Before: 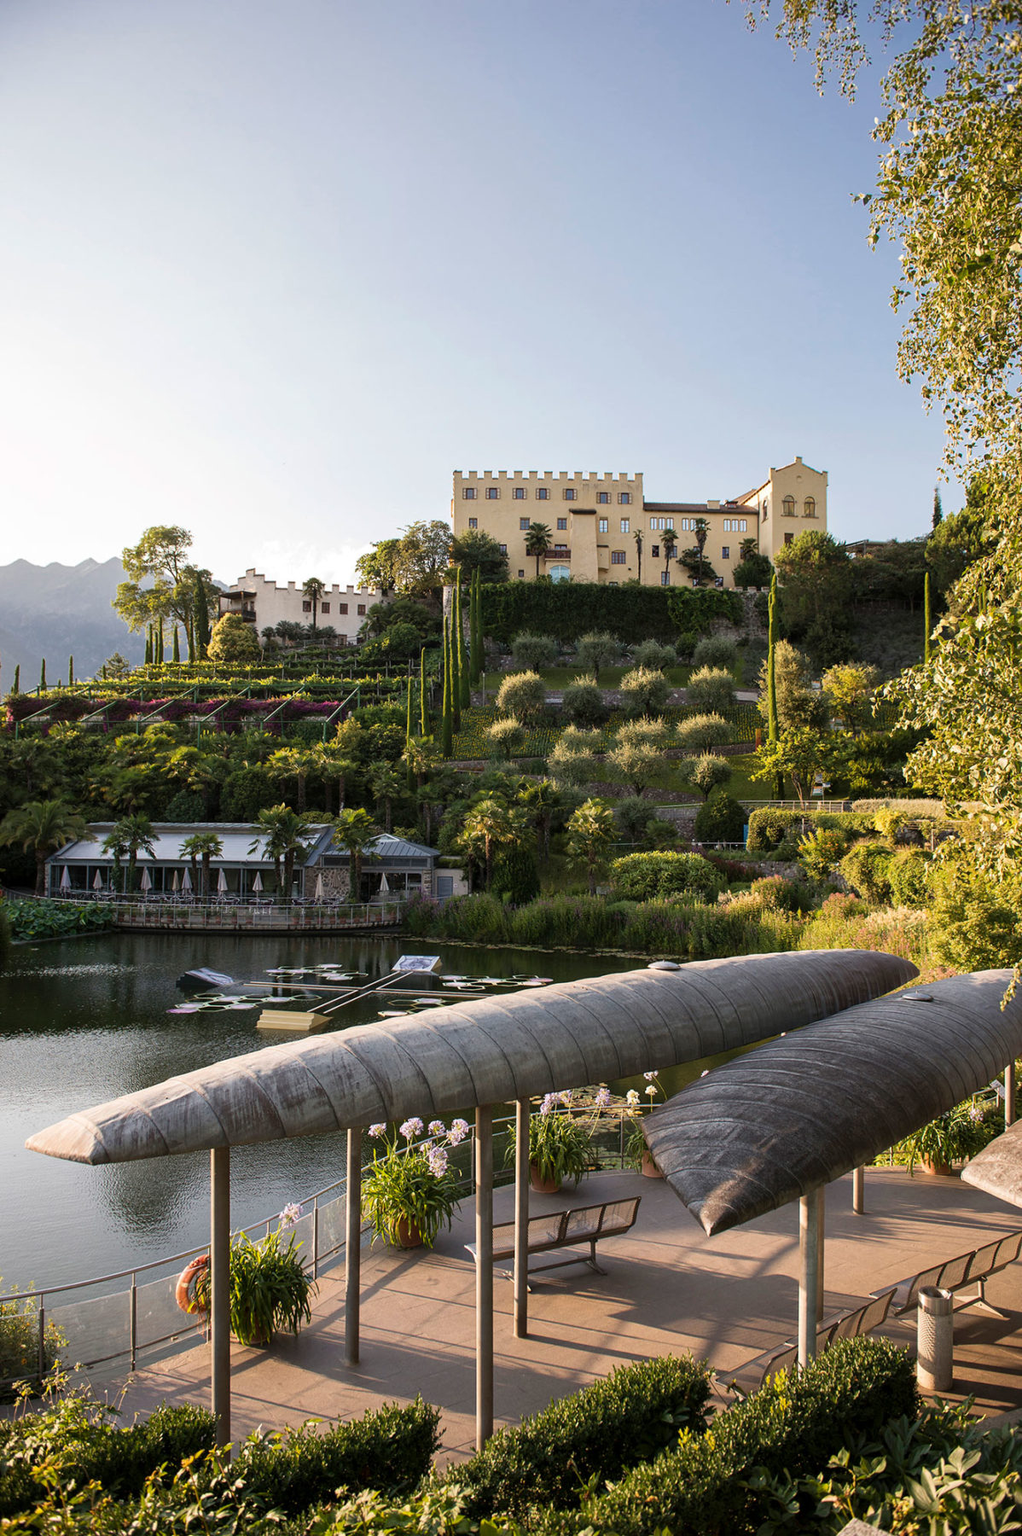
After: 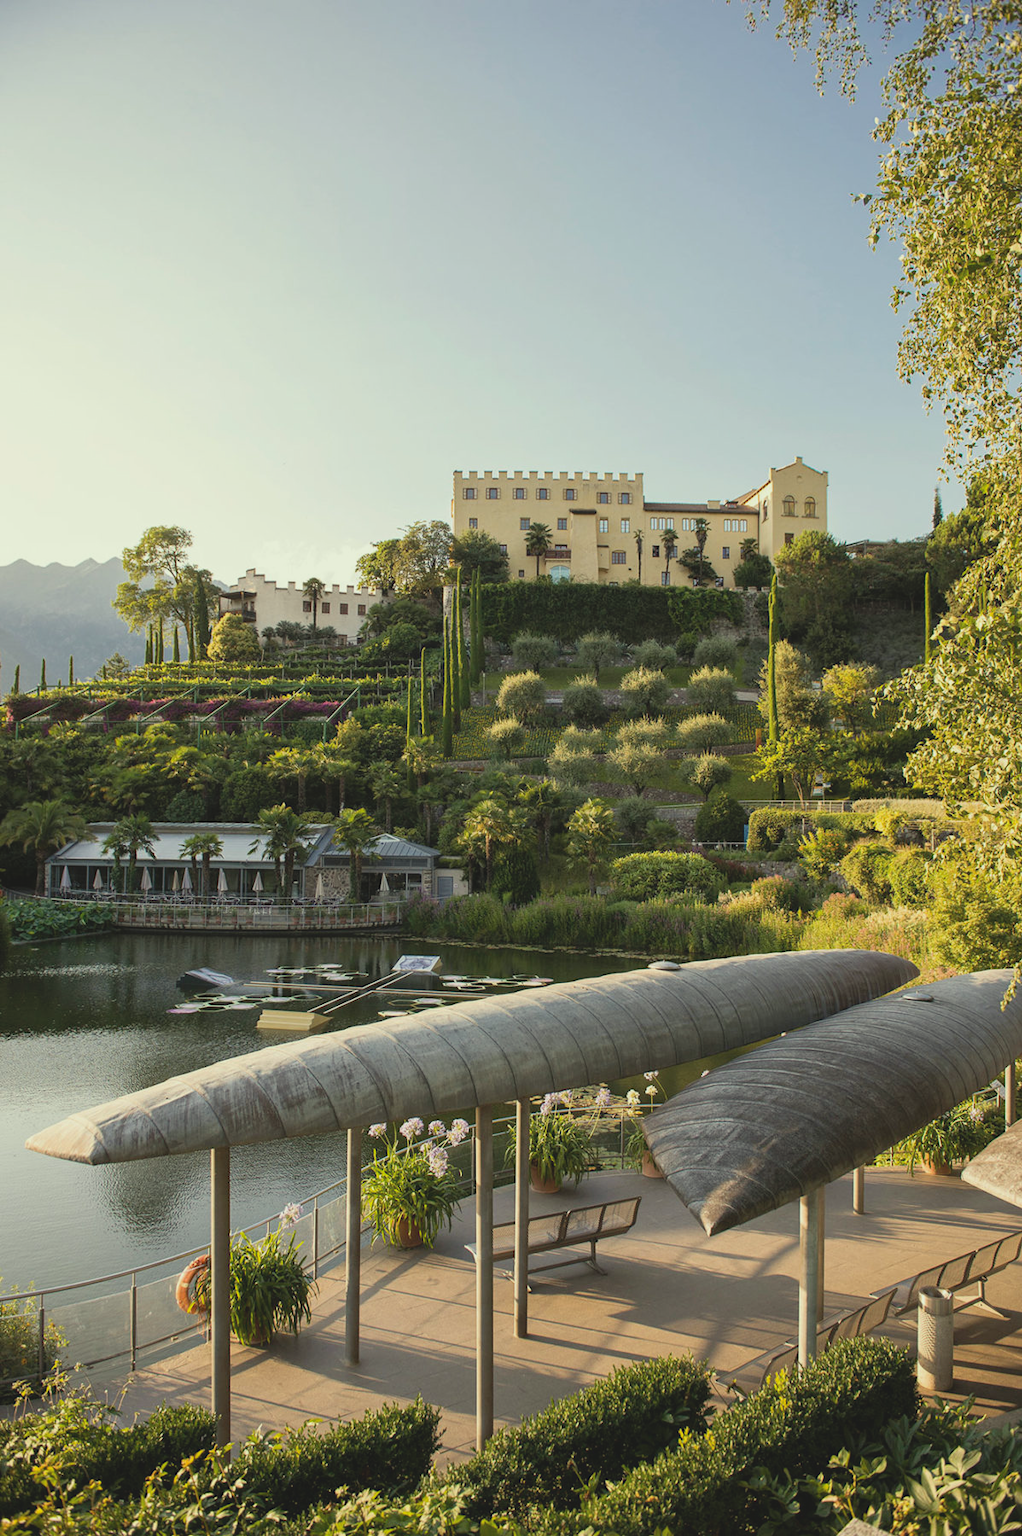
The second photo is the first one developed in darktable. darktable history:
contrast brightness saturation: contrast -0.15, brightness 0.053, saturation -0.123
color correction: highlights a* -5.81, highlights b* 10.74
